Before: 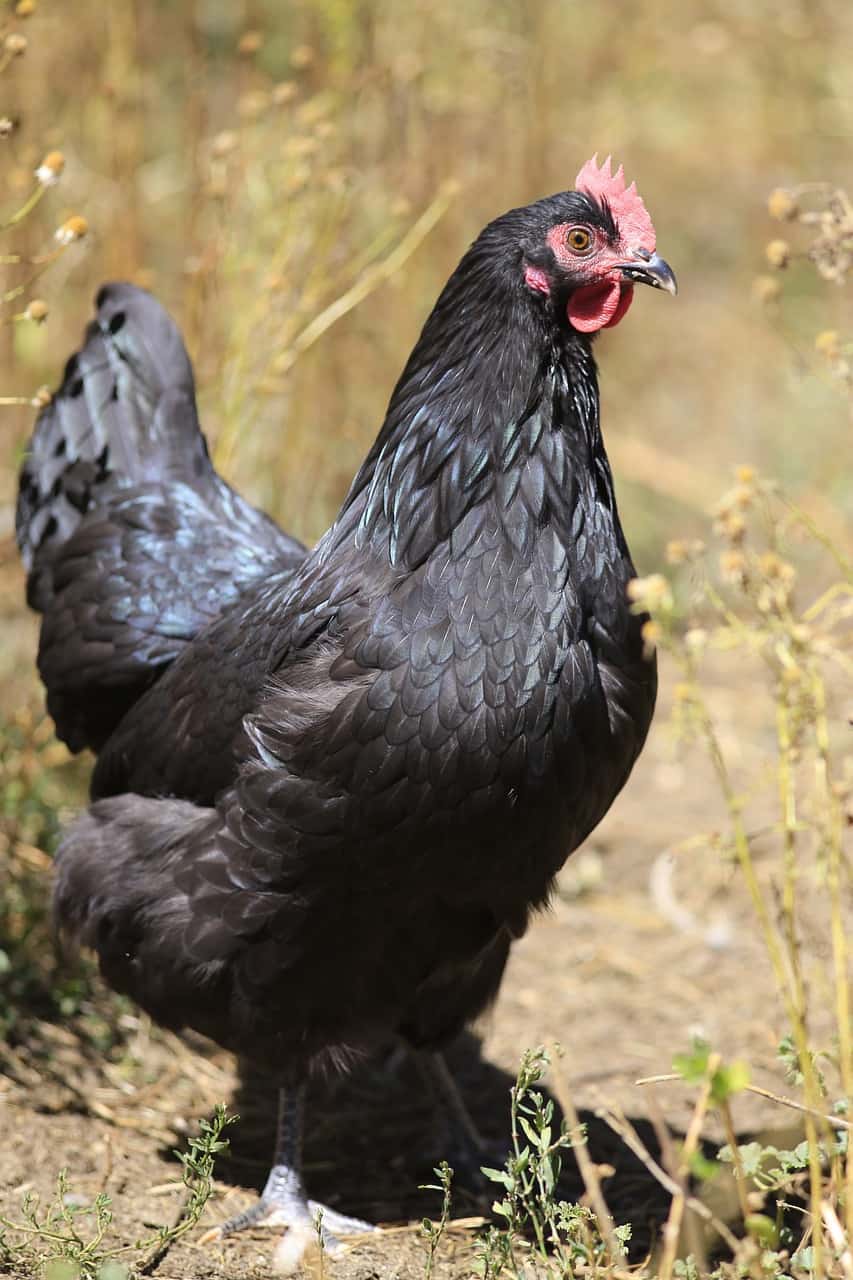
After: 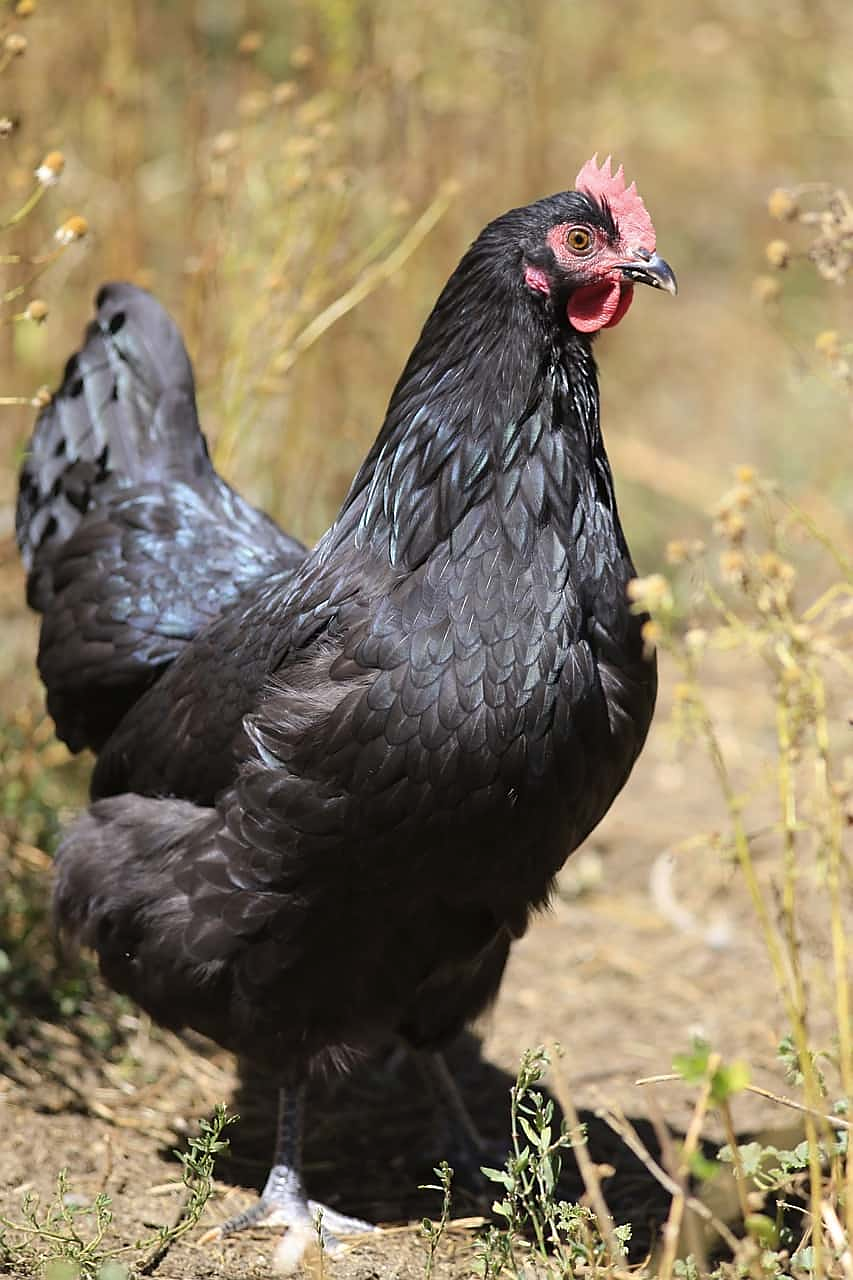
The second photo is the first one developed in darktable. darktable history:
sharpen: radius 1.507, amount 0.399, threshold 1.191
base curve: curves: ch0 [(0, 0) (0.472, 0.455) (1, 1)]
